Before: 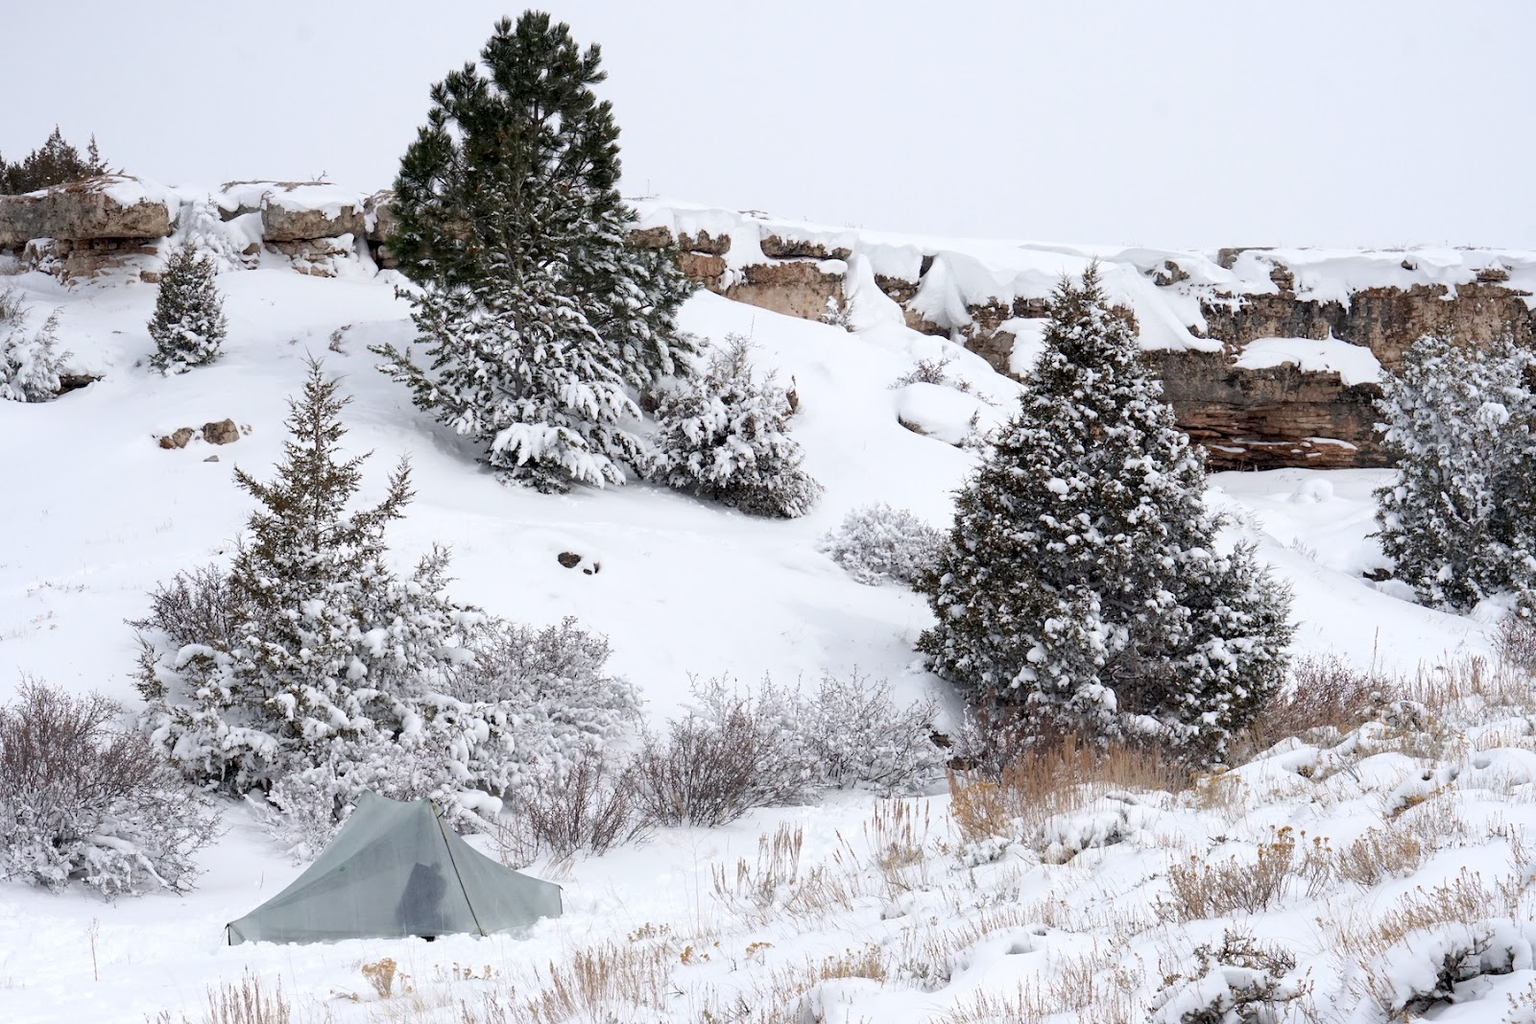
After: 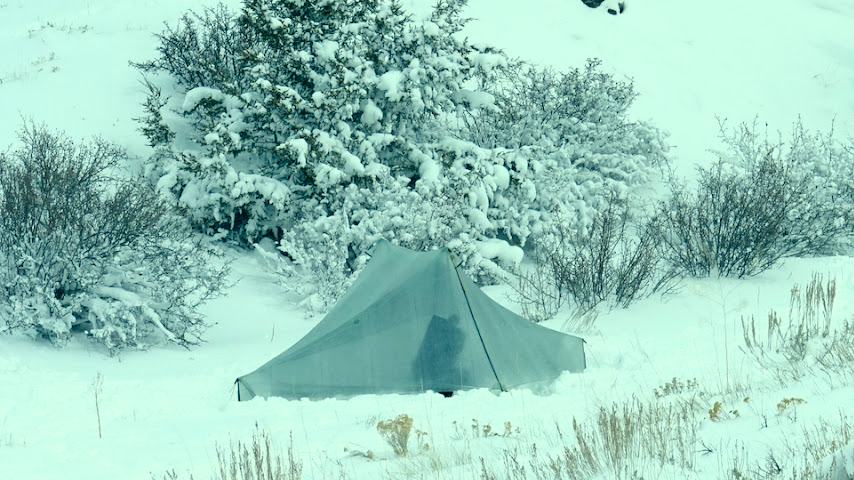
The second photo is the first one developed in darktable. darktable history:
color correction: highlights a* -20.08, highlights b* 9.8, shadows a* -20.4, shadows b* -10.76
crop and rotate: top 54.778%, right 46.61%, bottom 0.159%
contrast brightness saturation: saturation -0.05
